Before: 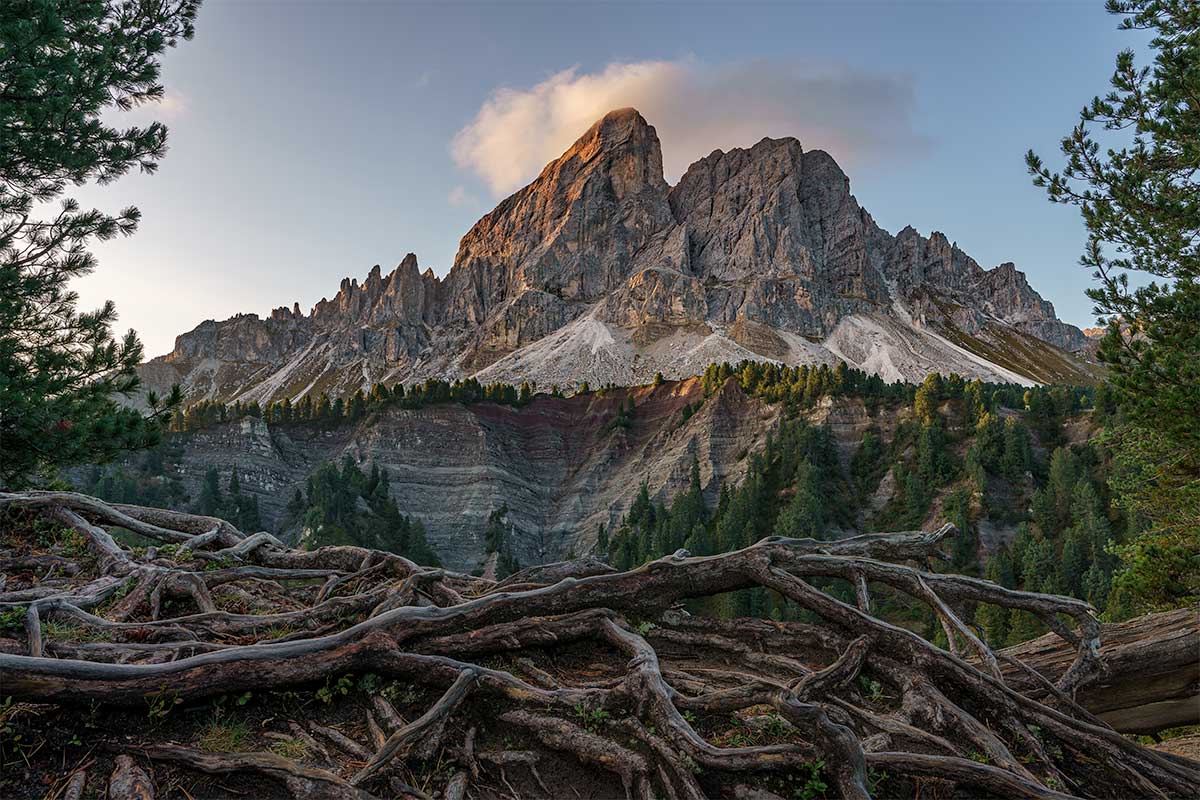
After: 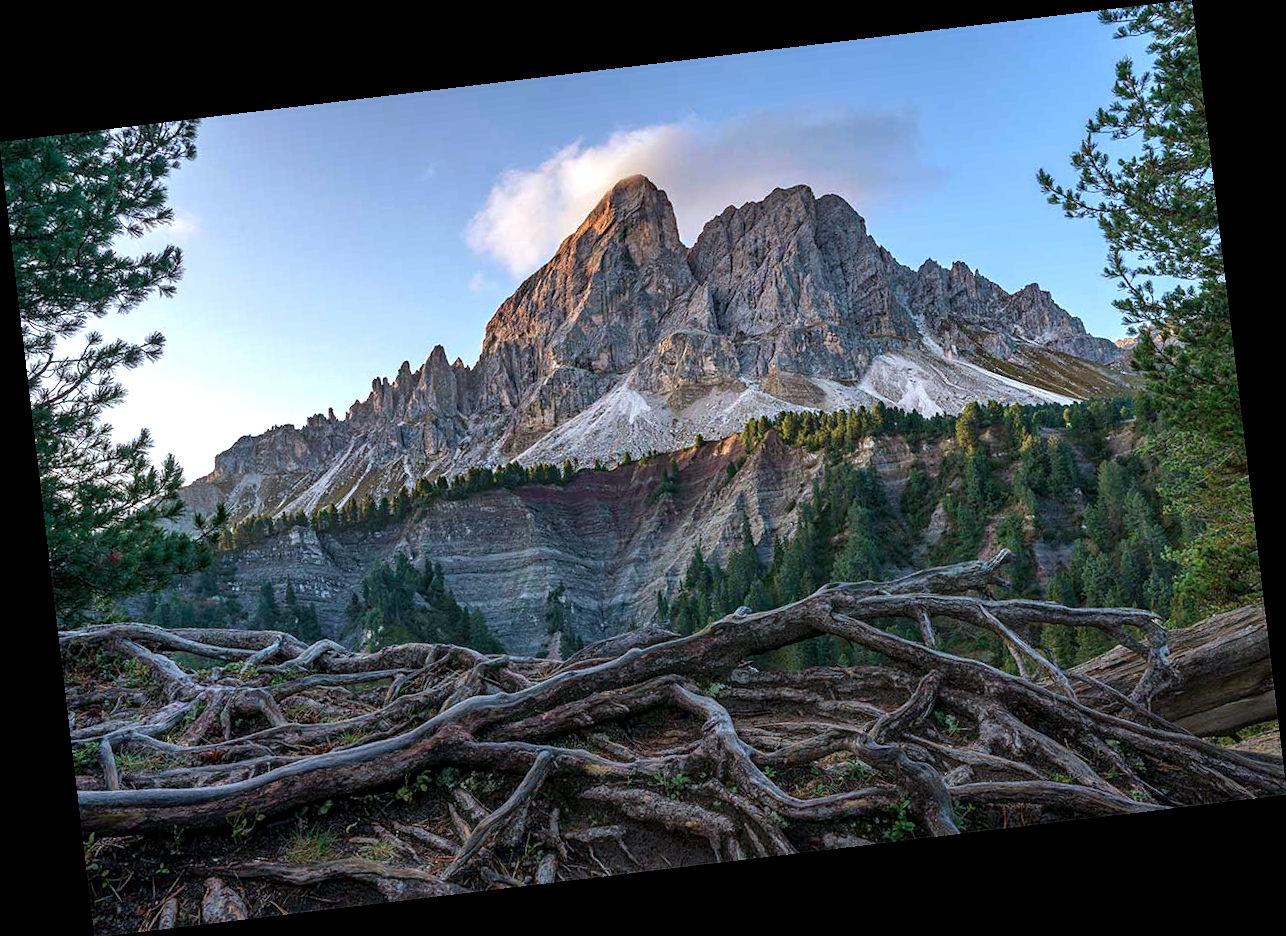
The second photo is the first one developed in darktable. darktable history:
exposure: black level correction 0.001, exposure 0.5 EV, compensate exposure bias true, compensate highlight preservation false
color calibration: x 0.38, y 0.39, temperature 4086.04 K
rotate and perspective: rotation -6.83°, automatic cropping off
